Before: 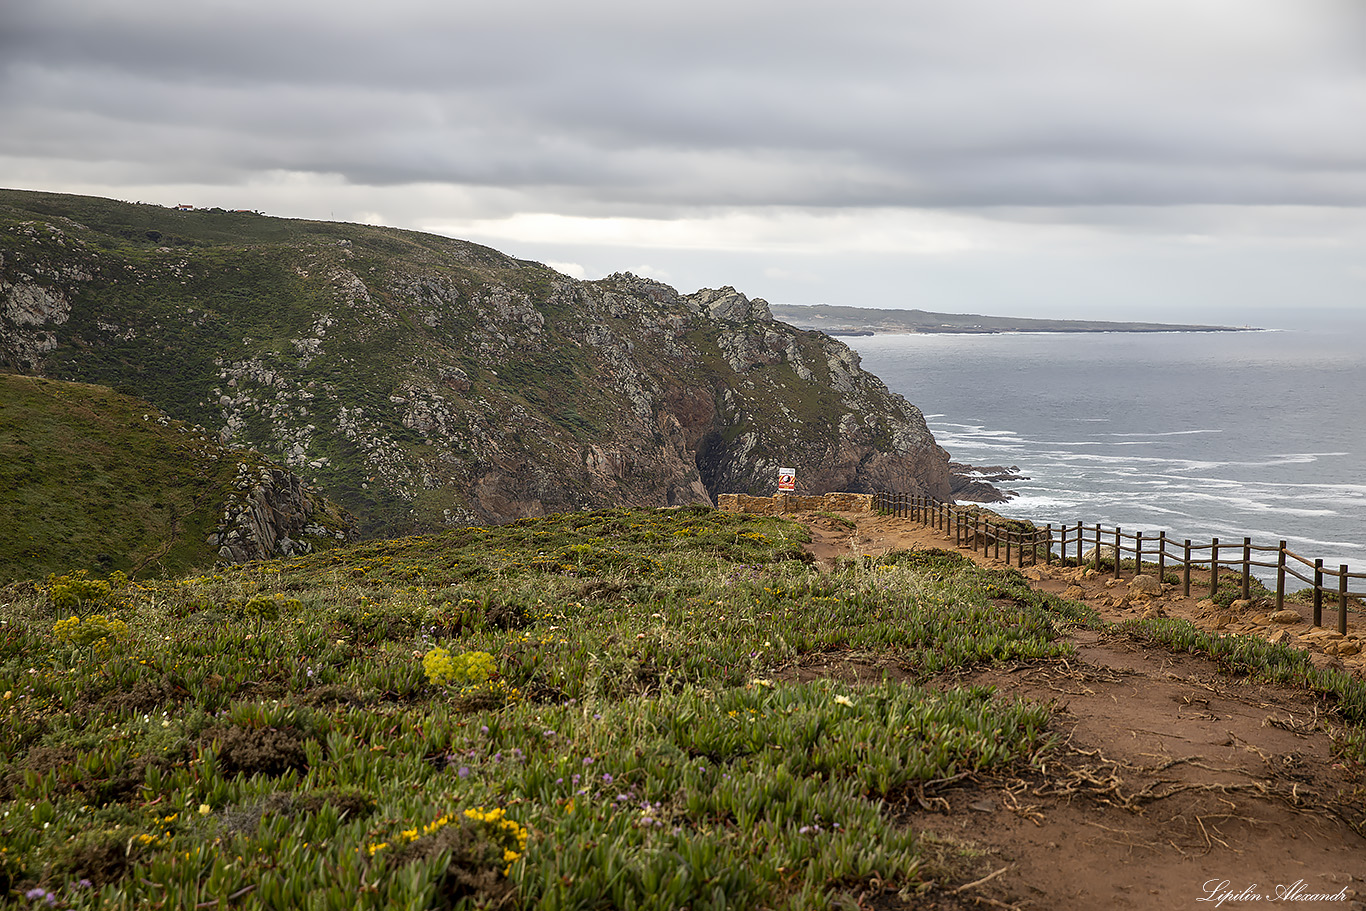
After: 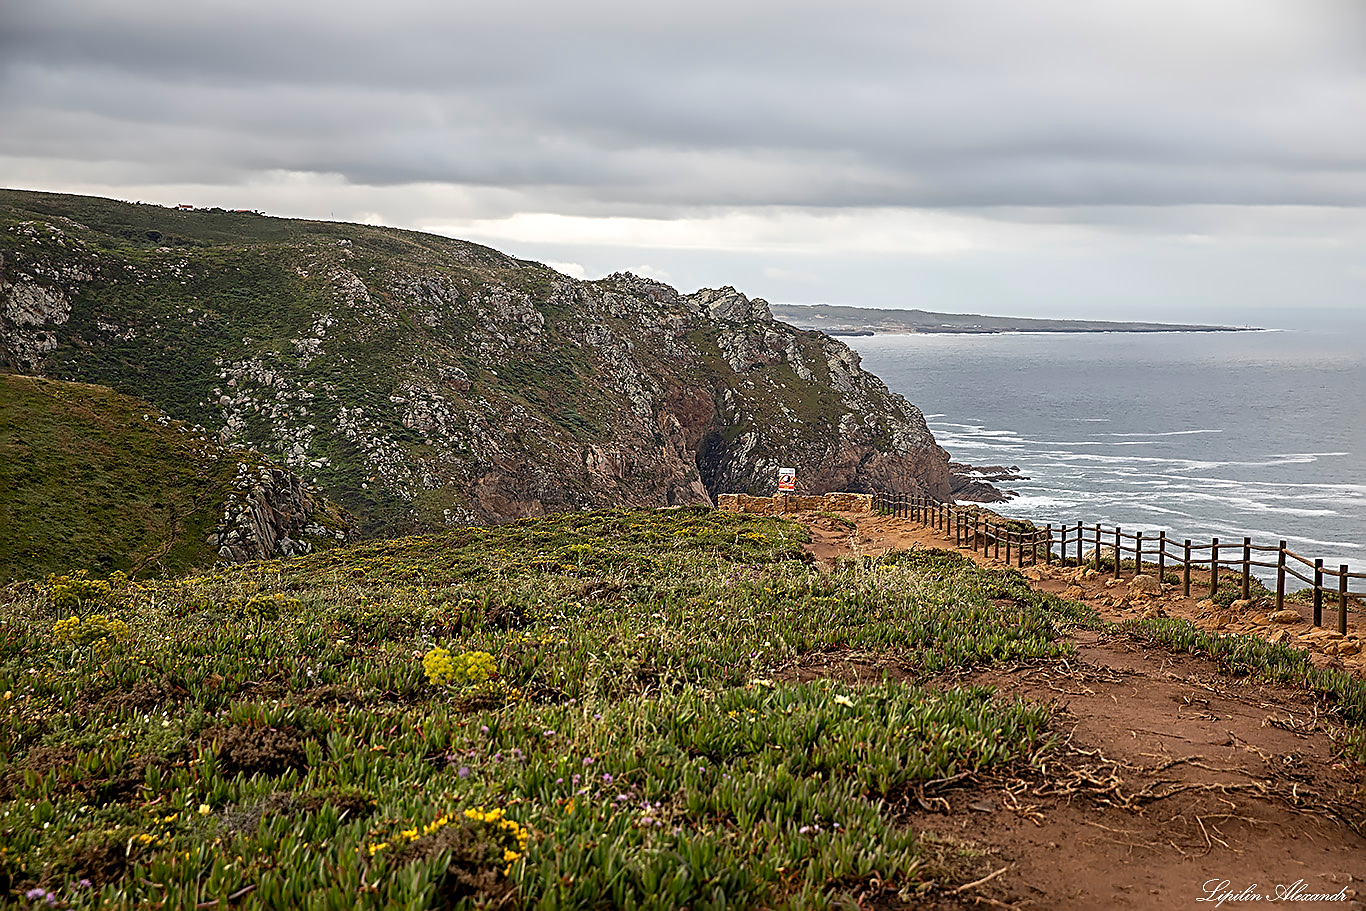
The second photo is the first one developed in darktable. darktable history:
sharpen: radius 2.571, amount 0.695
tone equalizer: edges refinement/feathering 500, mask exposure compensation -1.57 EV, preserve details no
